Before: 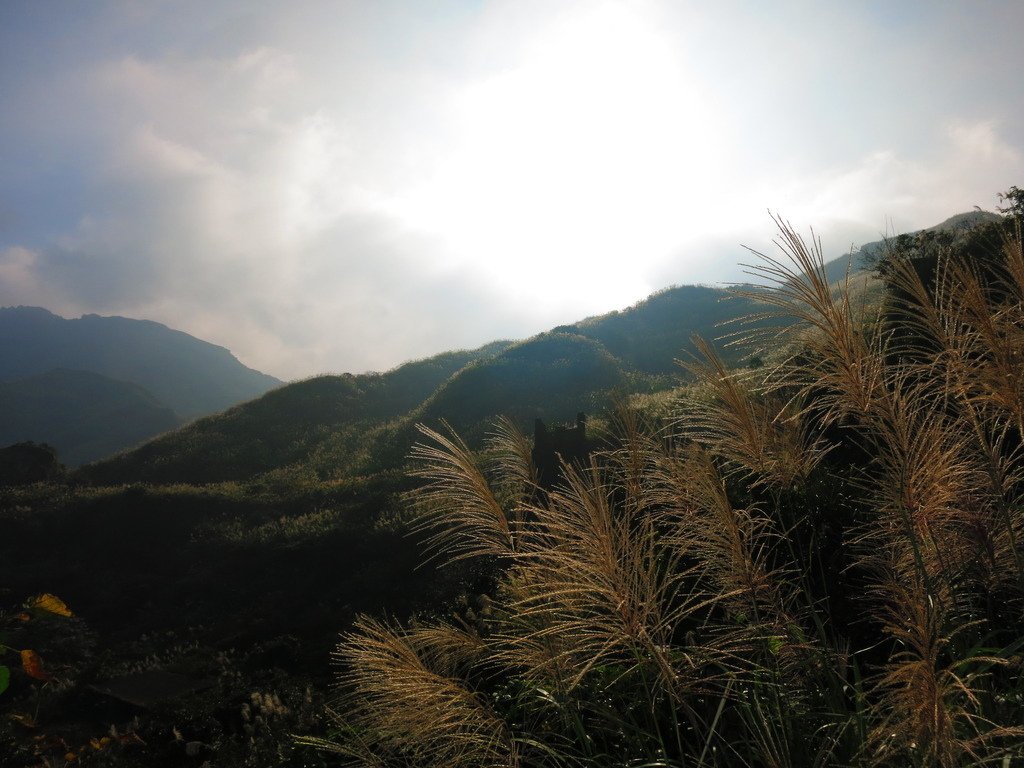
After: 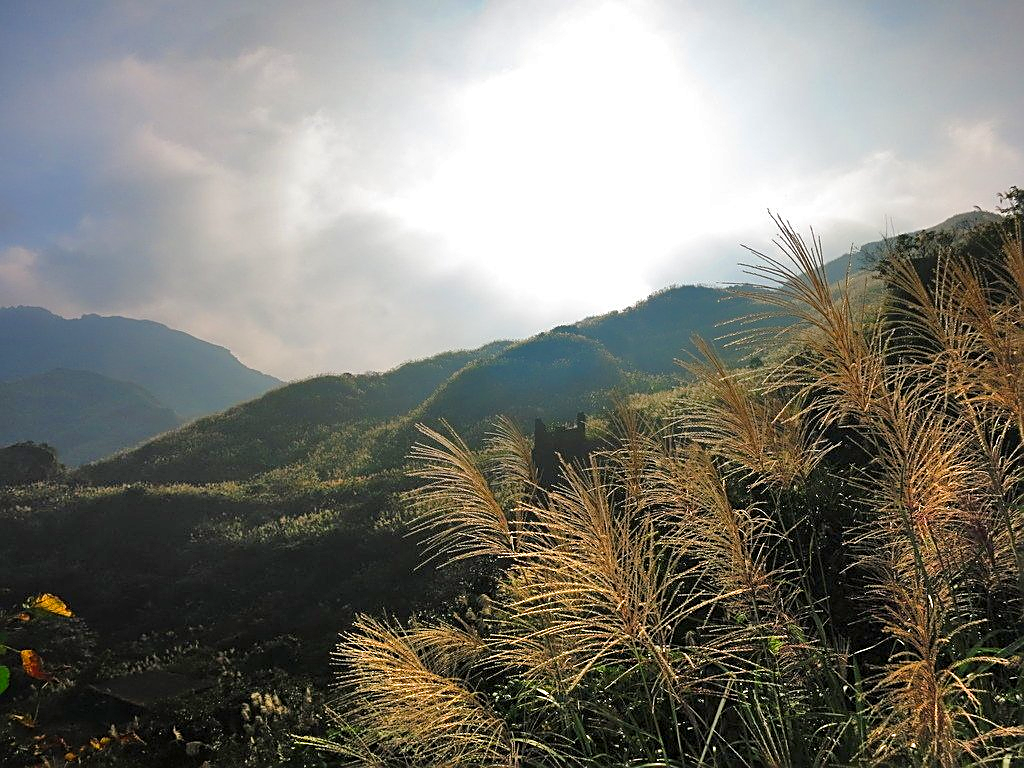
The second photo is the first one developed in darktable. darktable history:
color balance rgb: linear chroma grading › global chroma 9.13%, perceptual saturation grading › global saturation 0.801%
shadows and highlights: soften with gaussian
tone equalizer: -7 EV 0.154 EV, -6 EV 0.639 EV, -5 EV 1.11 EV, -4 EV 1.36 EV, -3 EV 1.16 EV, -2 EV 0.6 EV, -1 EV 0.161 EV, smoothing diameter 24.99%, edges refinement/feathering 12.39, preserve details guided filter
sharpen: amount 0.744
